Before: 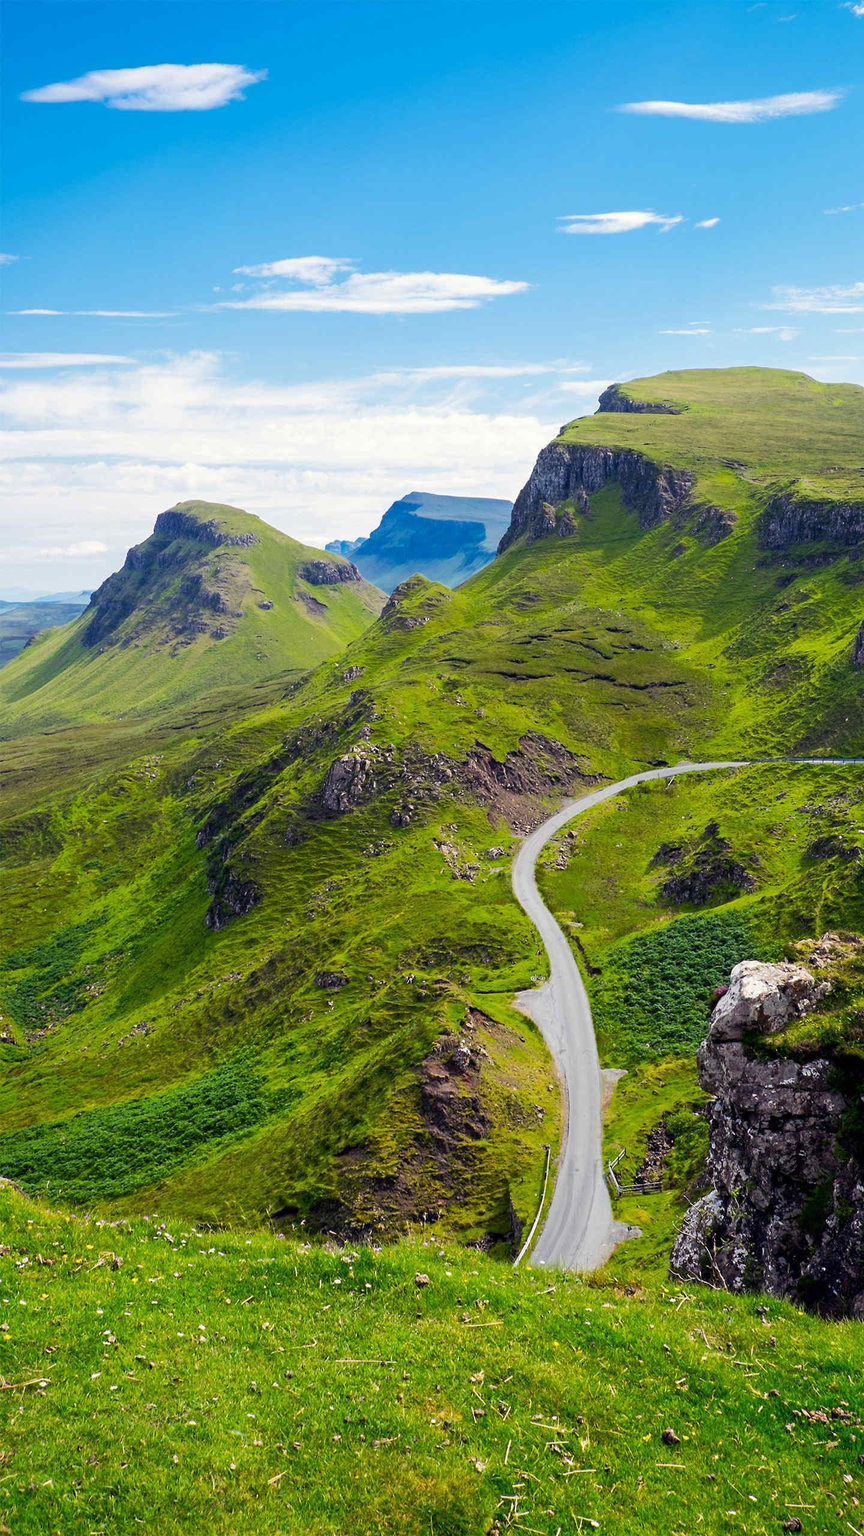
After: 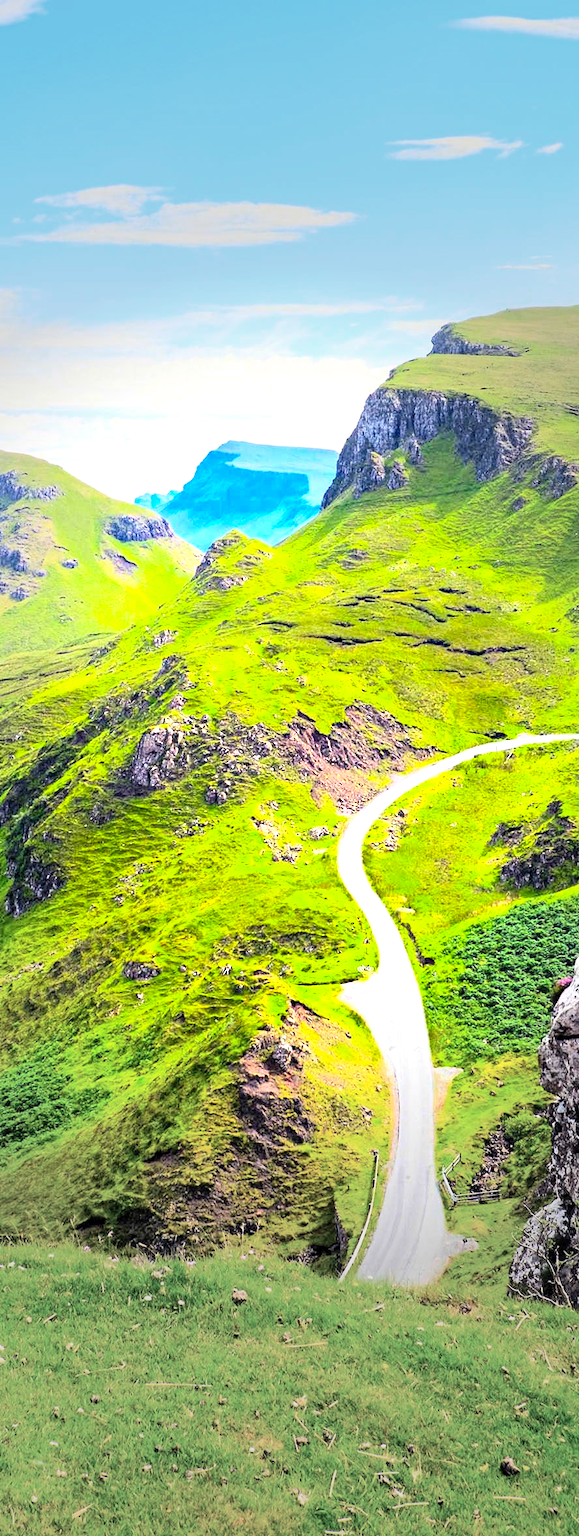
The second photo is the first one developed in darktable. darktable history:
tone equalizer: -8 EV -0.765 EV, -7 EV -0.691 EV, -6 EV -0.627 EV, -5 EV -0.37 EV, -3 EV 0.4 EV, -2 EV 0.6 EV, -1 EV 0.697 EV, +0 EV 0.755 EV
exposure: black level correction 0, exposure 0.702 EV, compensate highlight preservation false
crop and rotate: left 23.334%, top 5.628%, right 14.912%, bottom 2.284%
haze removal: strength 0.281, distance 0.243, adaptive false
contrast brightness saturation: contrast 0.24, brightness 0.269, saturation 0.37
vignetting: fall-off start 30.61%, fall-off radius 35.61%, unbound false
local contrast: highlights 102%, shadows 100%, detail 119%, midtone range 0.2
